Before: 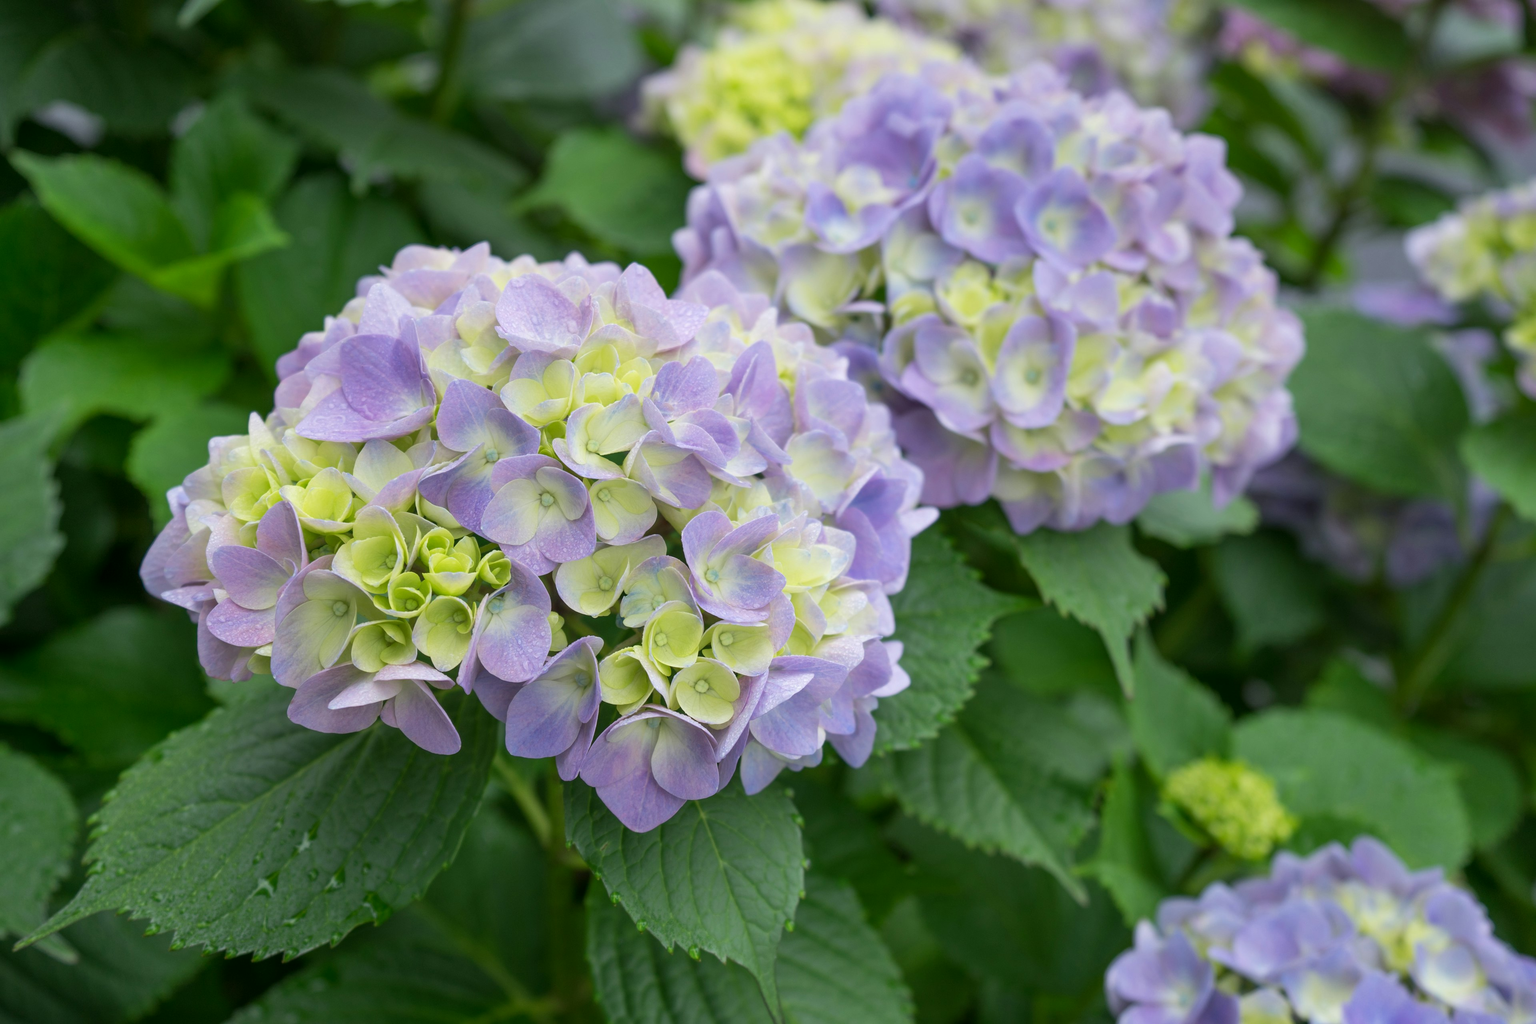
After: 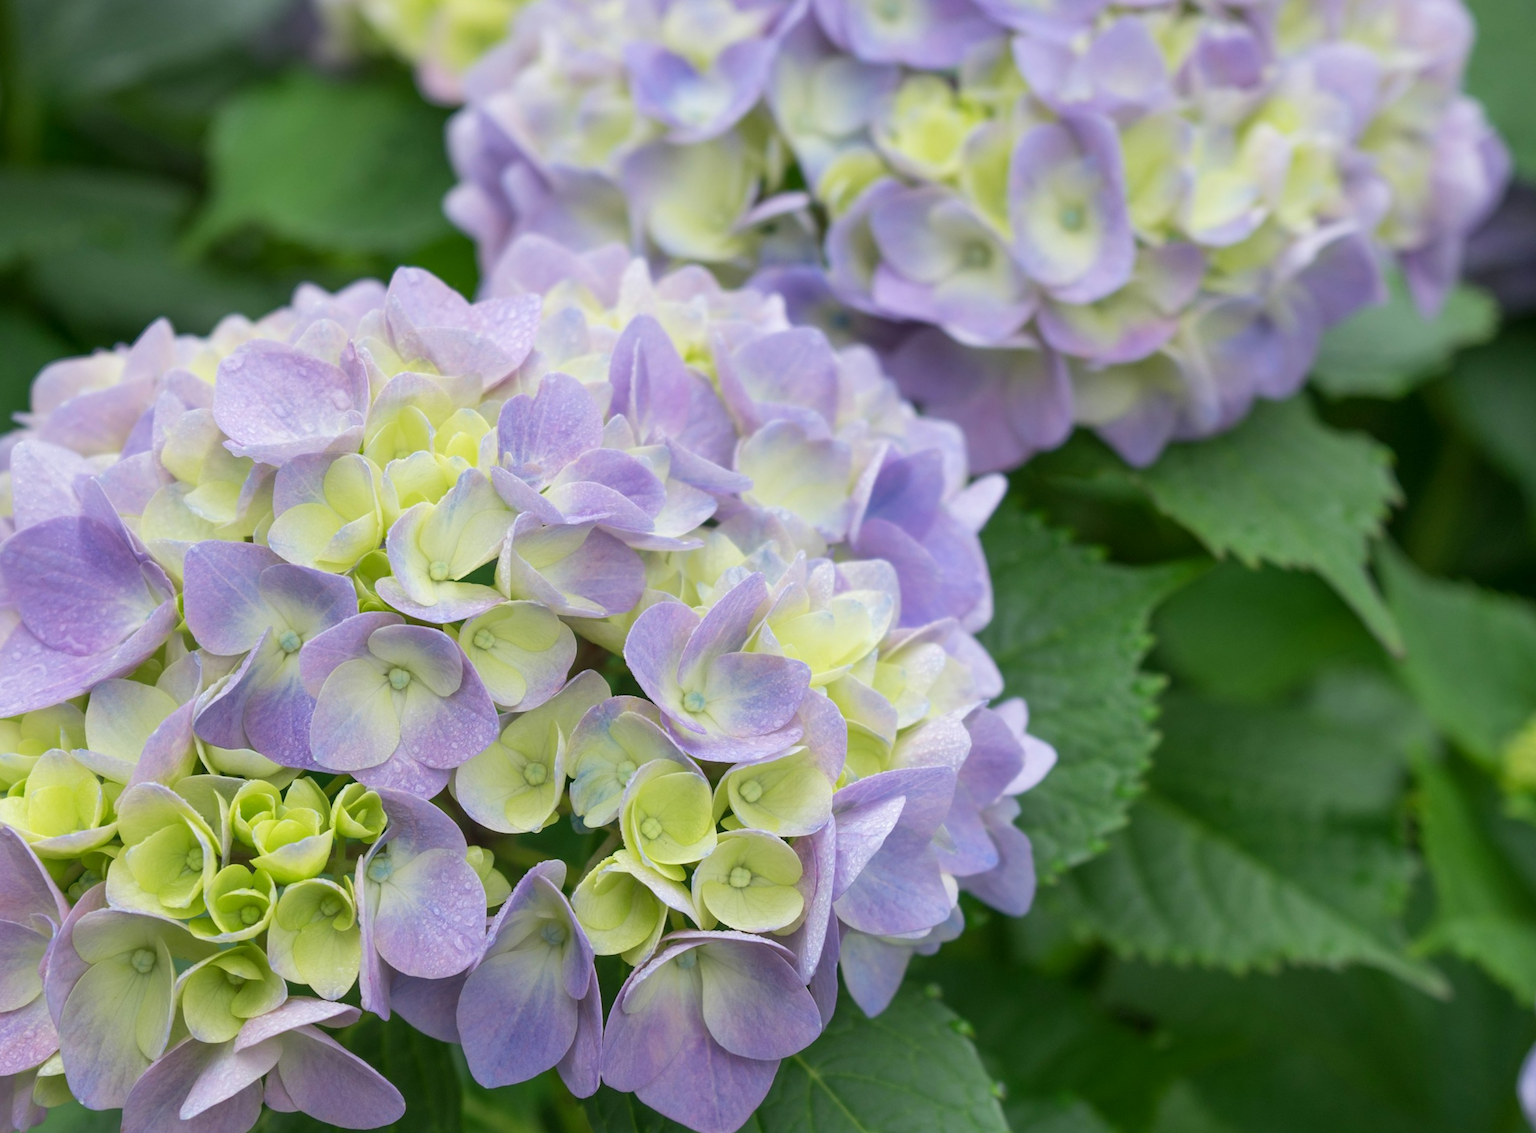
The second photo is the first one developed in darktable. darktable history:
levels: black 0.03%
crop and rotate: angle 20.09°, left 6.774%, right 3.856%, bottom 1.07%
